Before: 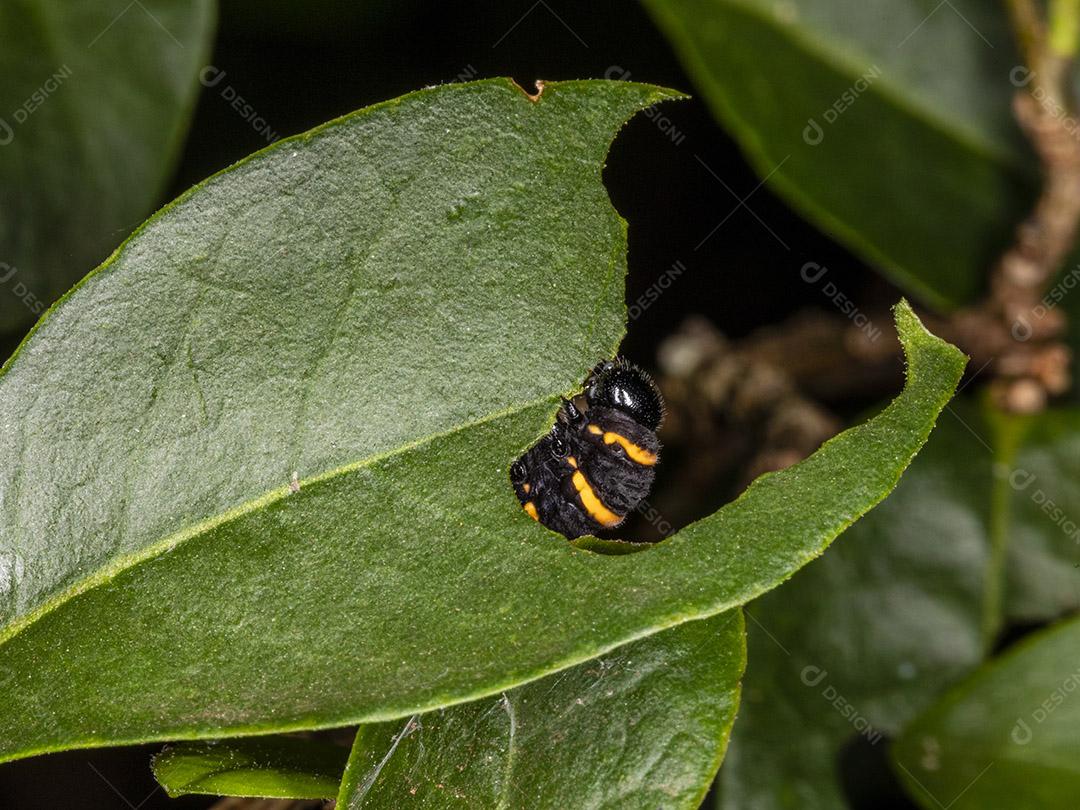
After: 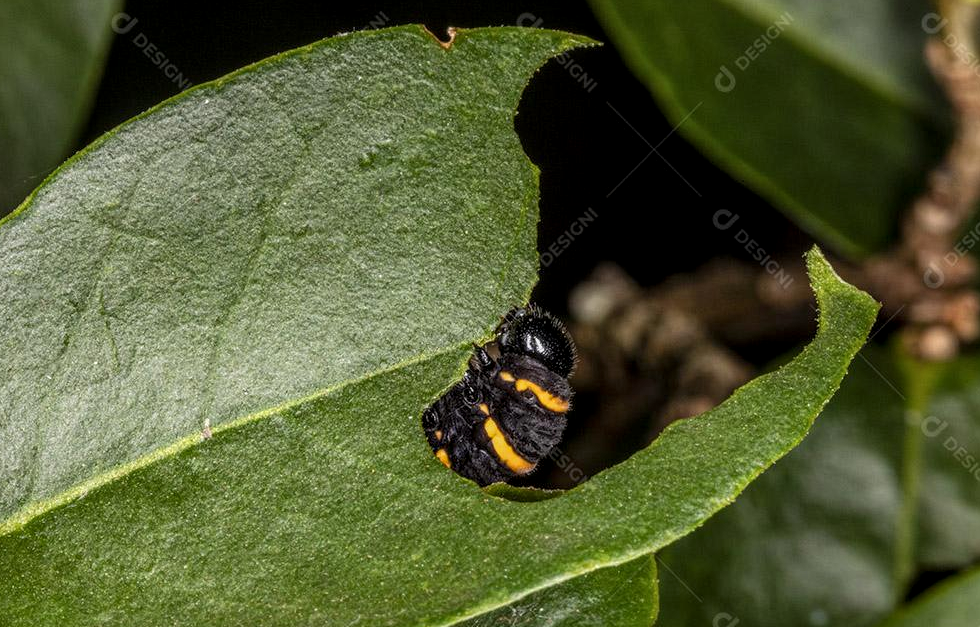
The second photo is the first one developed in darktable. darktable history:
local contrast: on, module defaults
crop: left 8.155%, top 6.611%, bottom 15.385%
